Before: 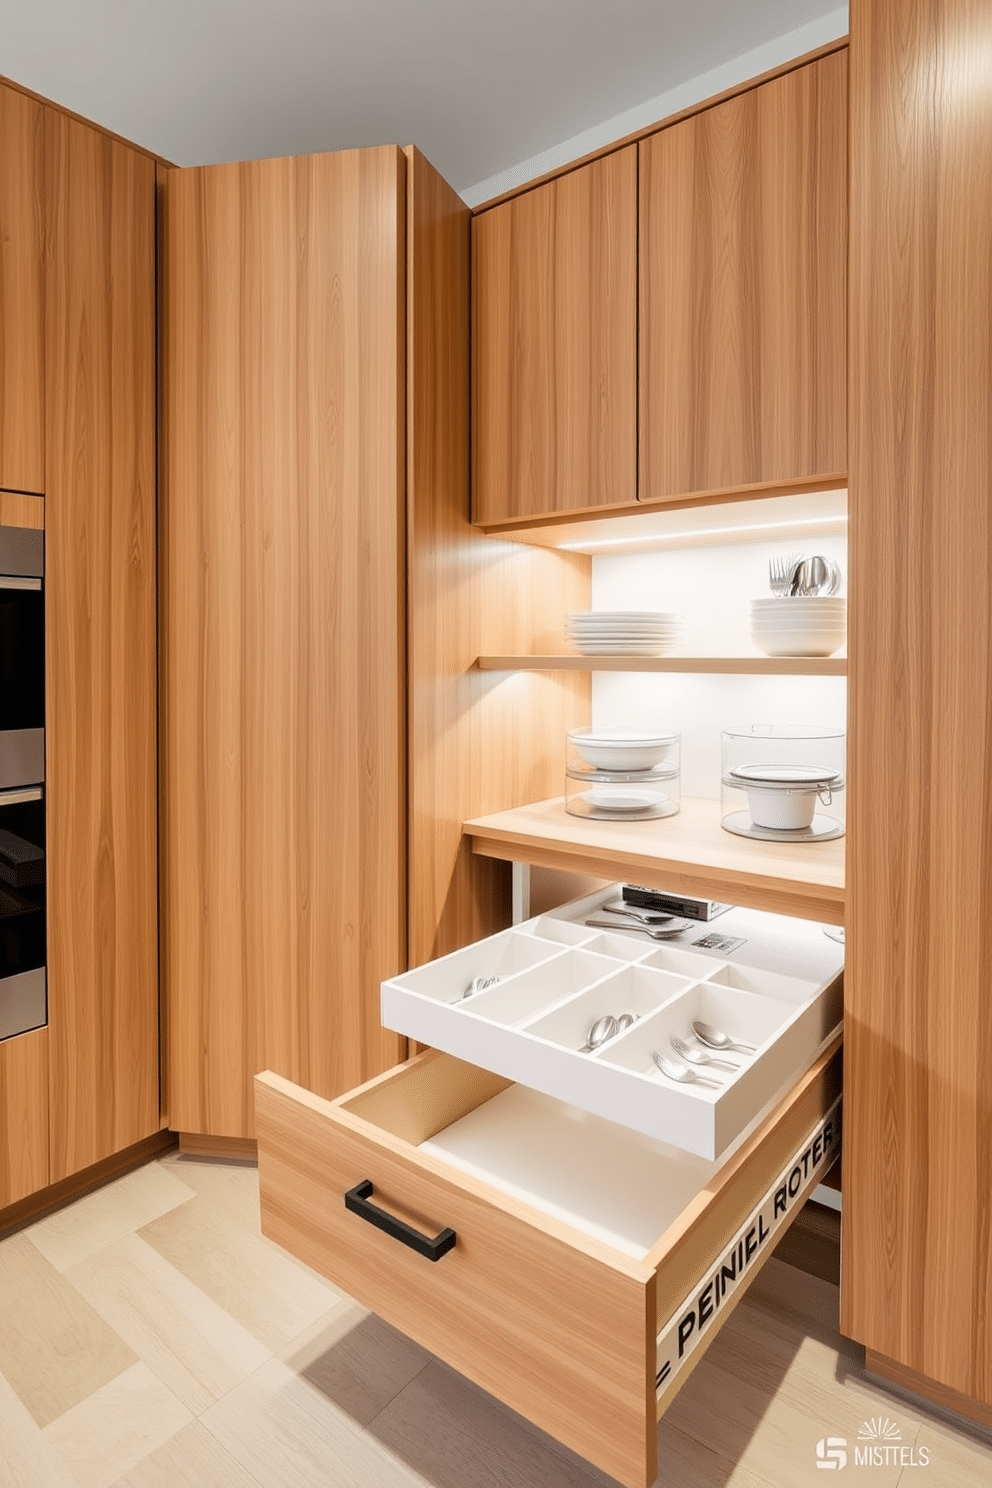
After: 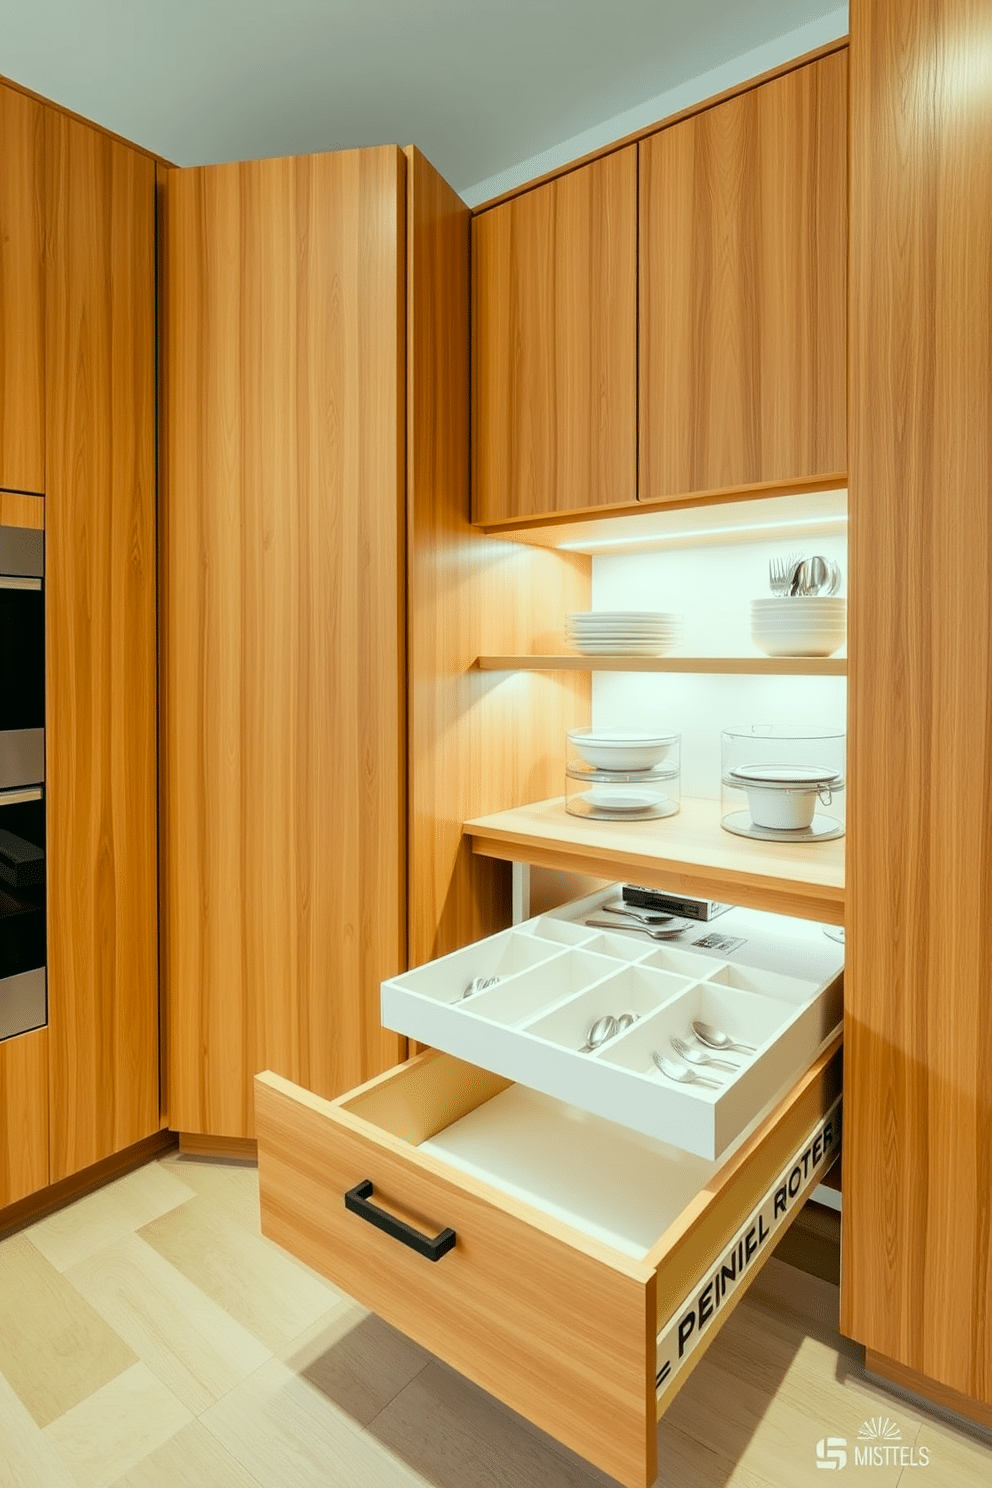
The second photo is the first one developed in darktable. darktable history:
color correction: highlights a* -7.52, highlights b* 1.17, shadows a* -3.48, saturation 1.39
